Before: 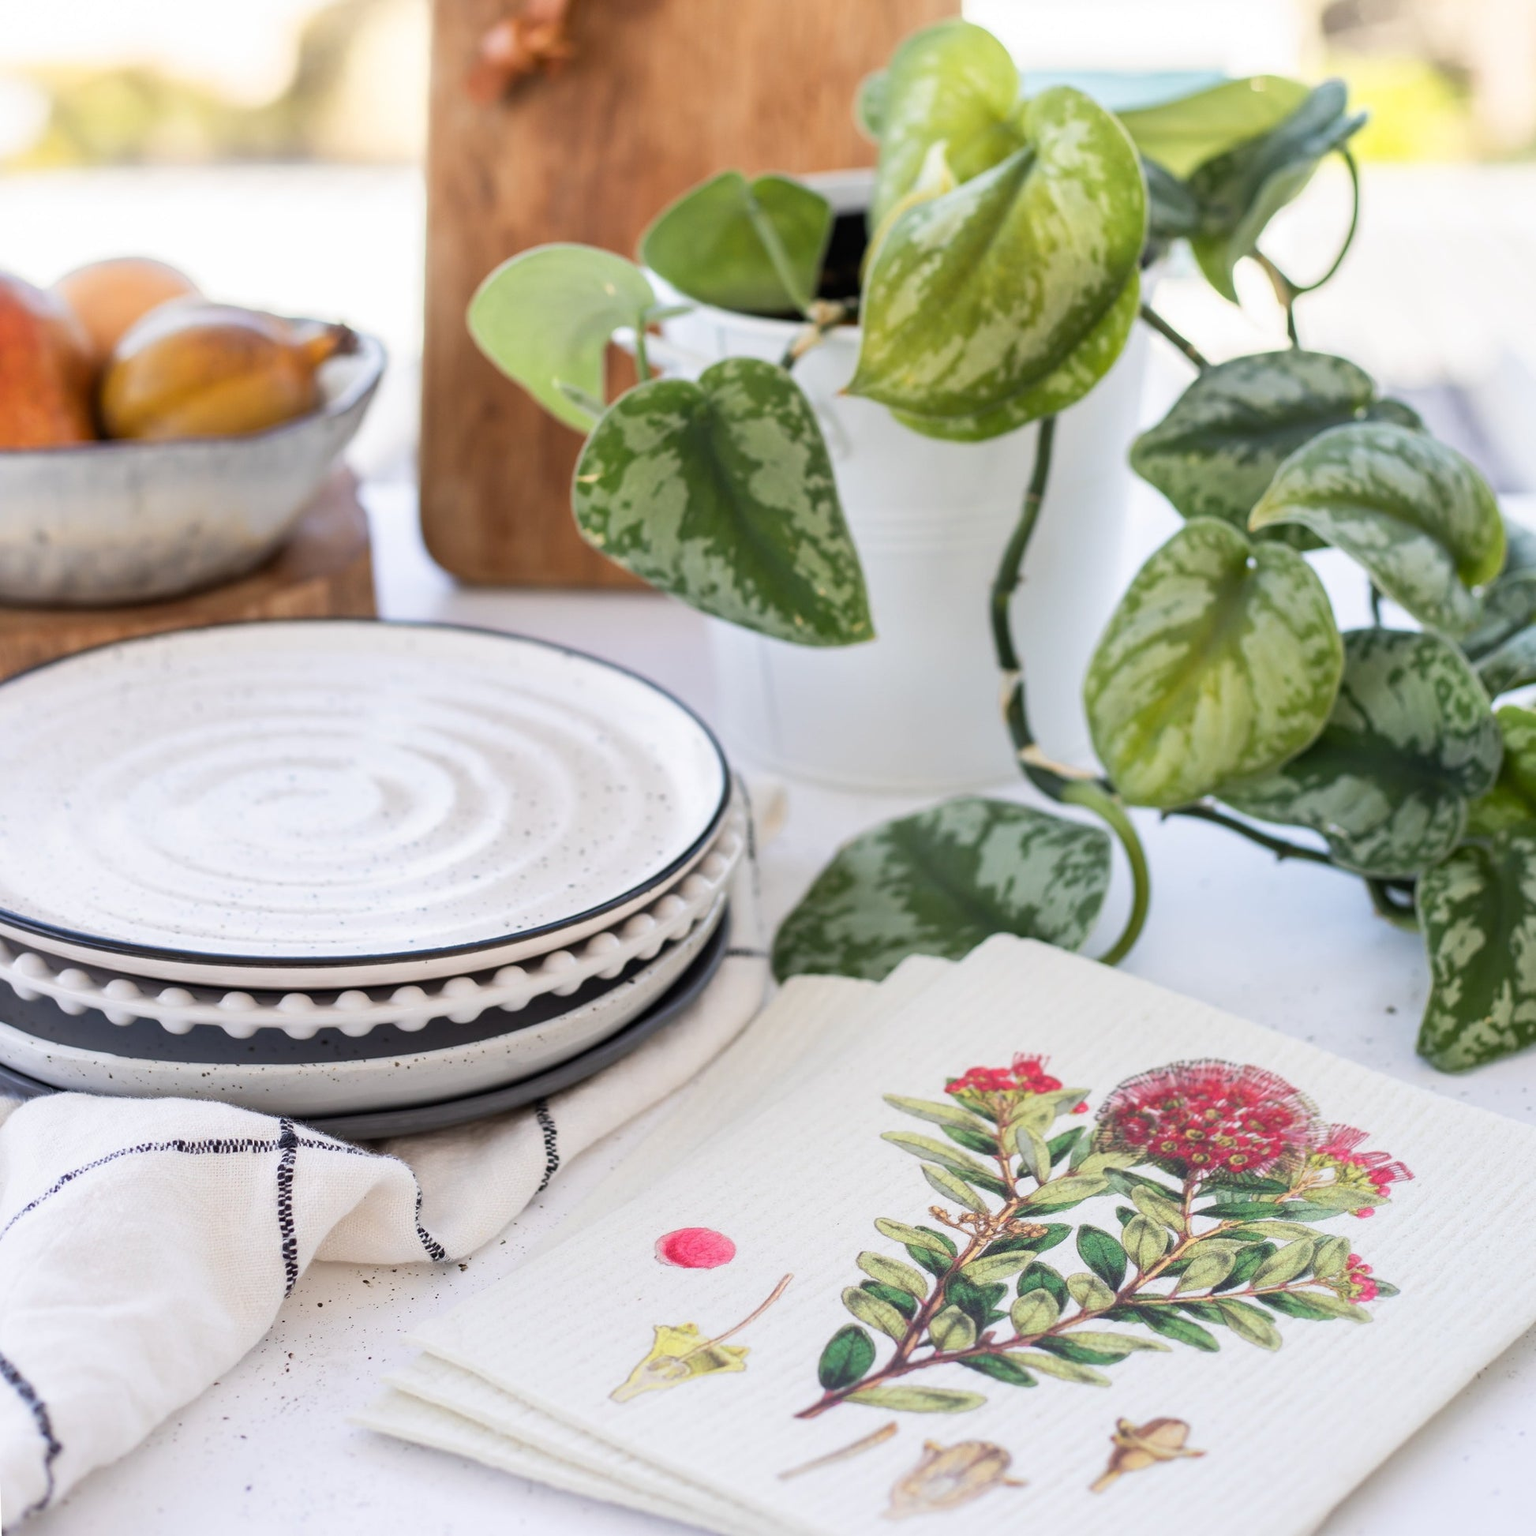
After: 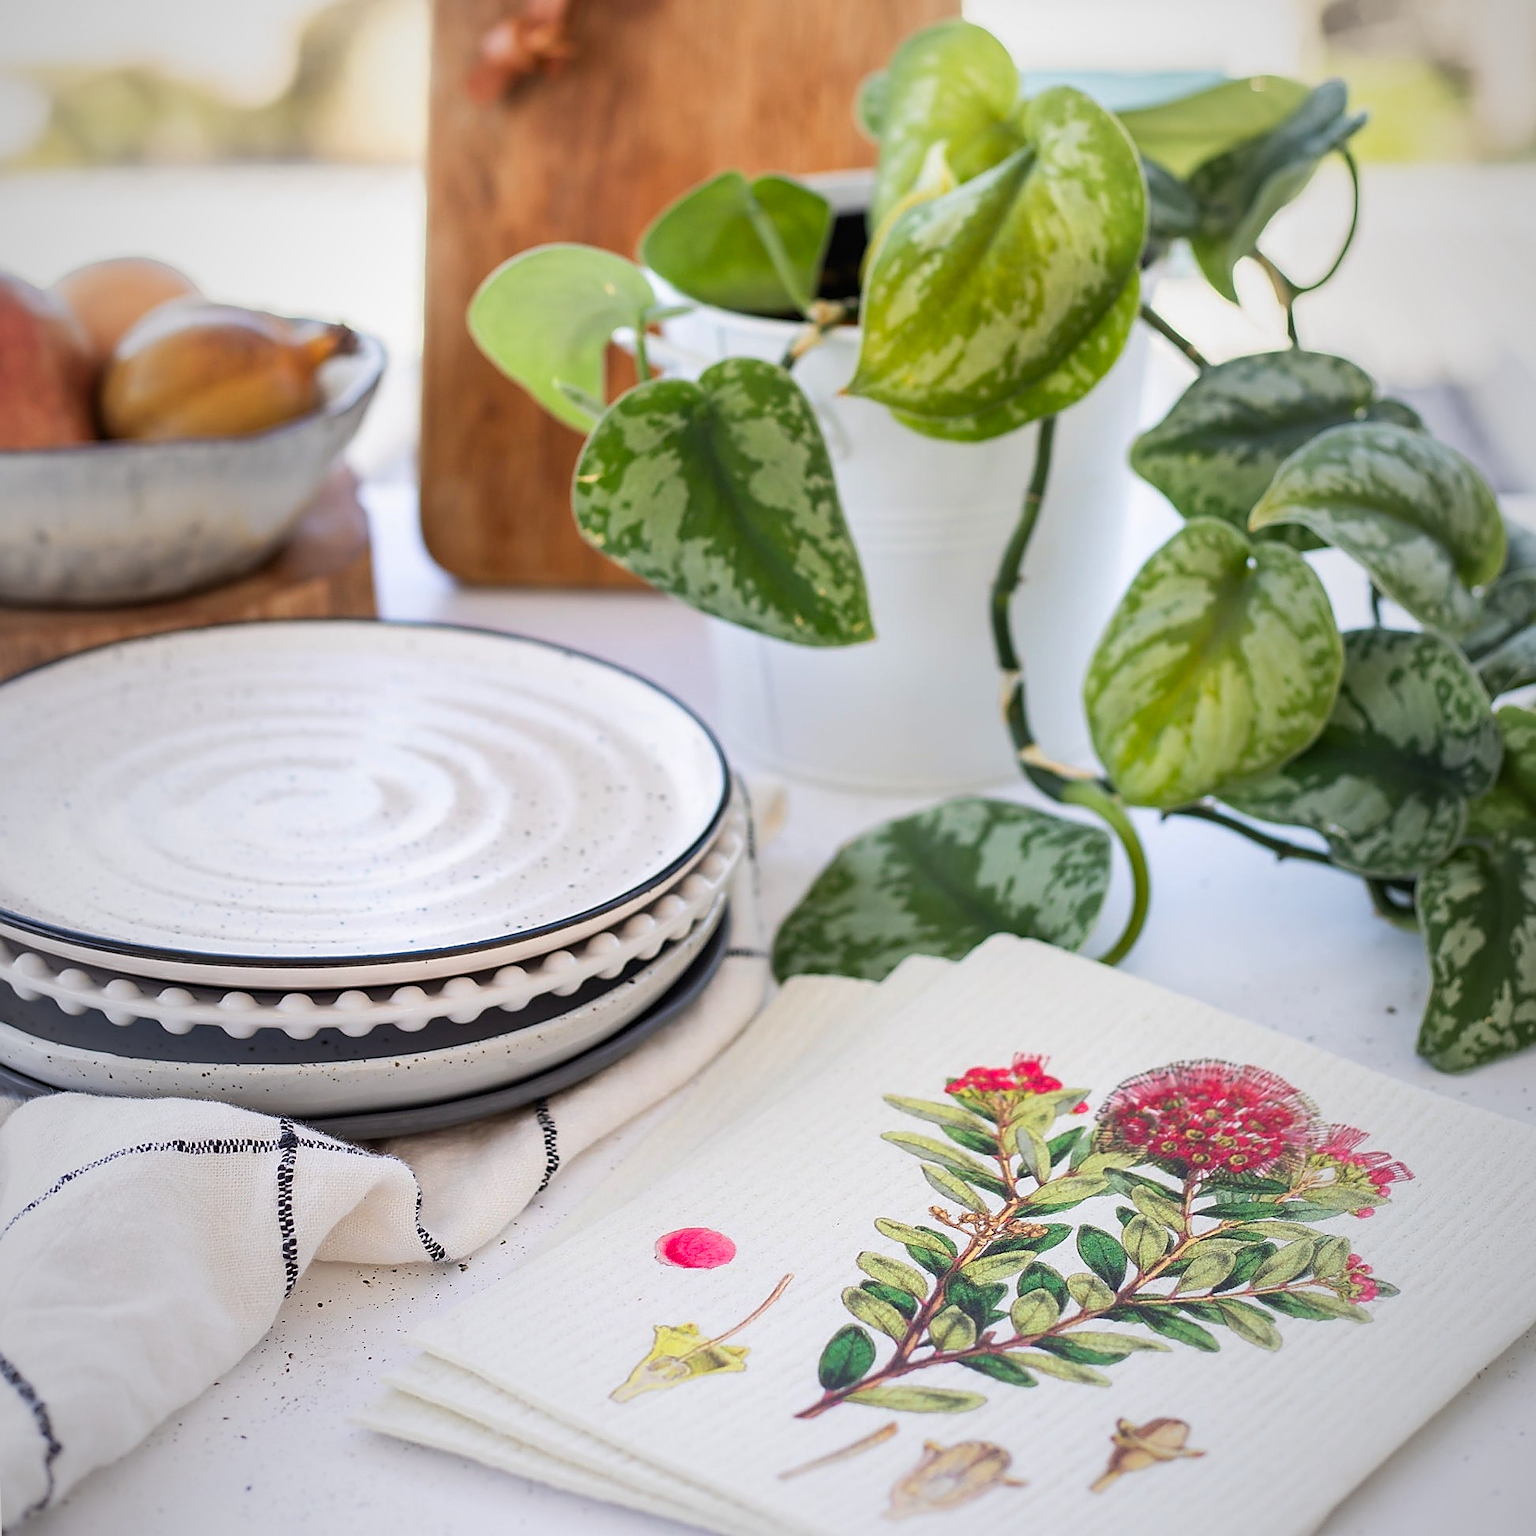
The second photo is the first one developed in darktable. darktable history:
sharpen: radius 1.409, amount 1.251, threshold 0.609
vignetting: fall-off start 72.43%, fall-off radius 108.15%, width/height ratio 0.732, unbound false
color correction: highlights b* -0.035, saturation 1.27
